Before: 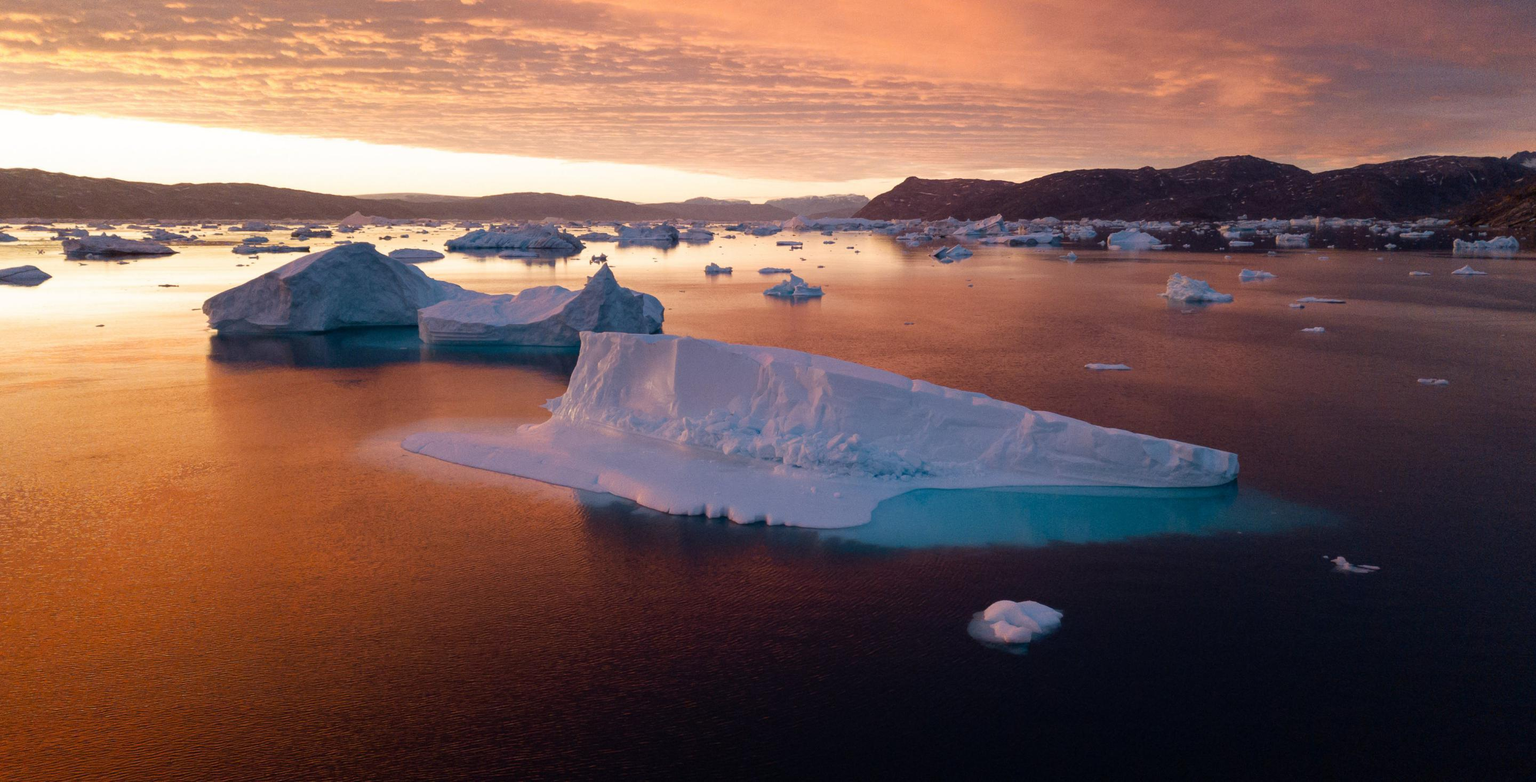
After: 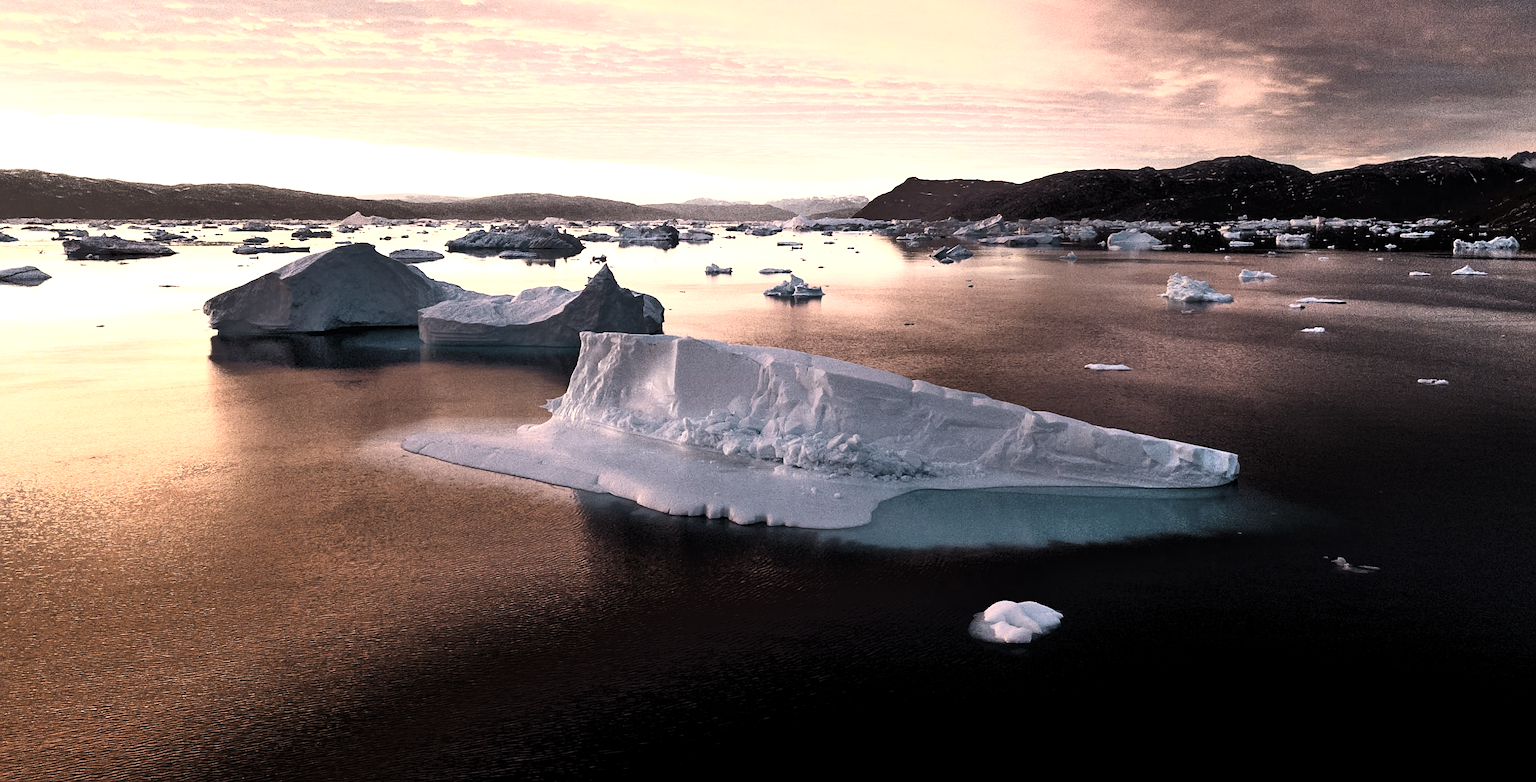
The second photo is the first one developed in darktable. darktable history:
contrast brightness saturation: contrast 0.582, brightness 0.576, saturation -0.349
tone equalizer: -7 EV -0.641 EV, -6 EV 1.04 EV, -5 EV -0.429 EV, -4 EV 0.441 EV, -3 EV 0.411 EV, -2 EV 0.159 EV, -1 EV -0.164 EV, +0 EV -0.387 EV
sharpen: on, module defaults
levels: levels [0.101, 0.578, 0.953]
